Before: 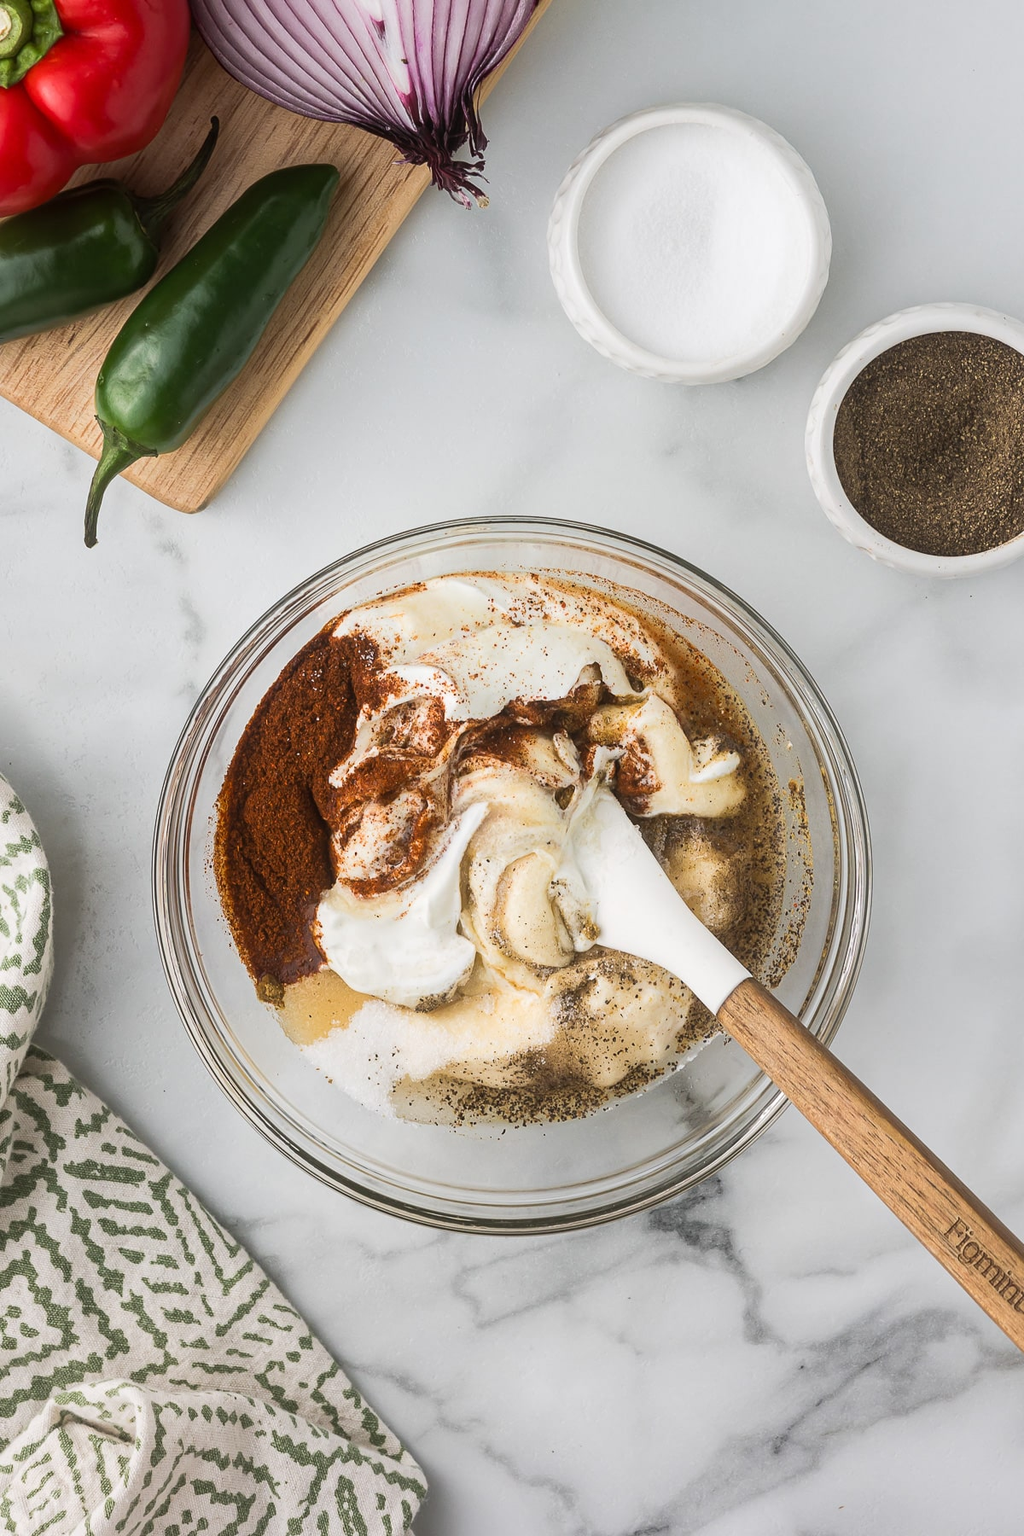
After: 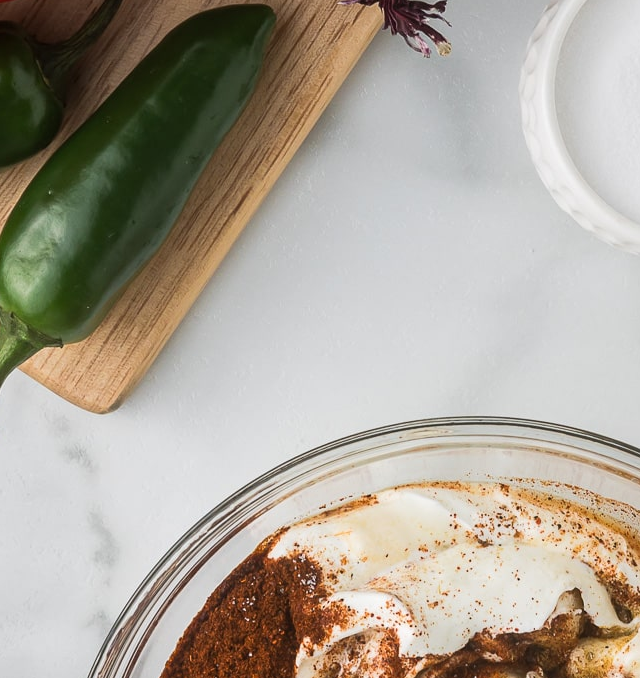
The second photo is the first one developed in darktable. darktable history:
crop: left 10.18%, top 10.479%, right 36.405%, bottom 51.839%
